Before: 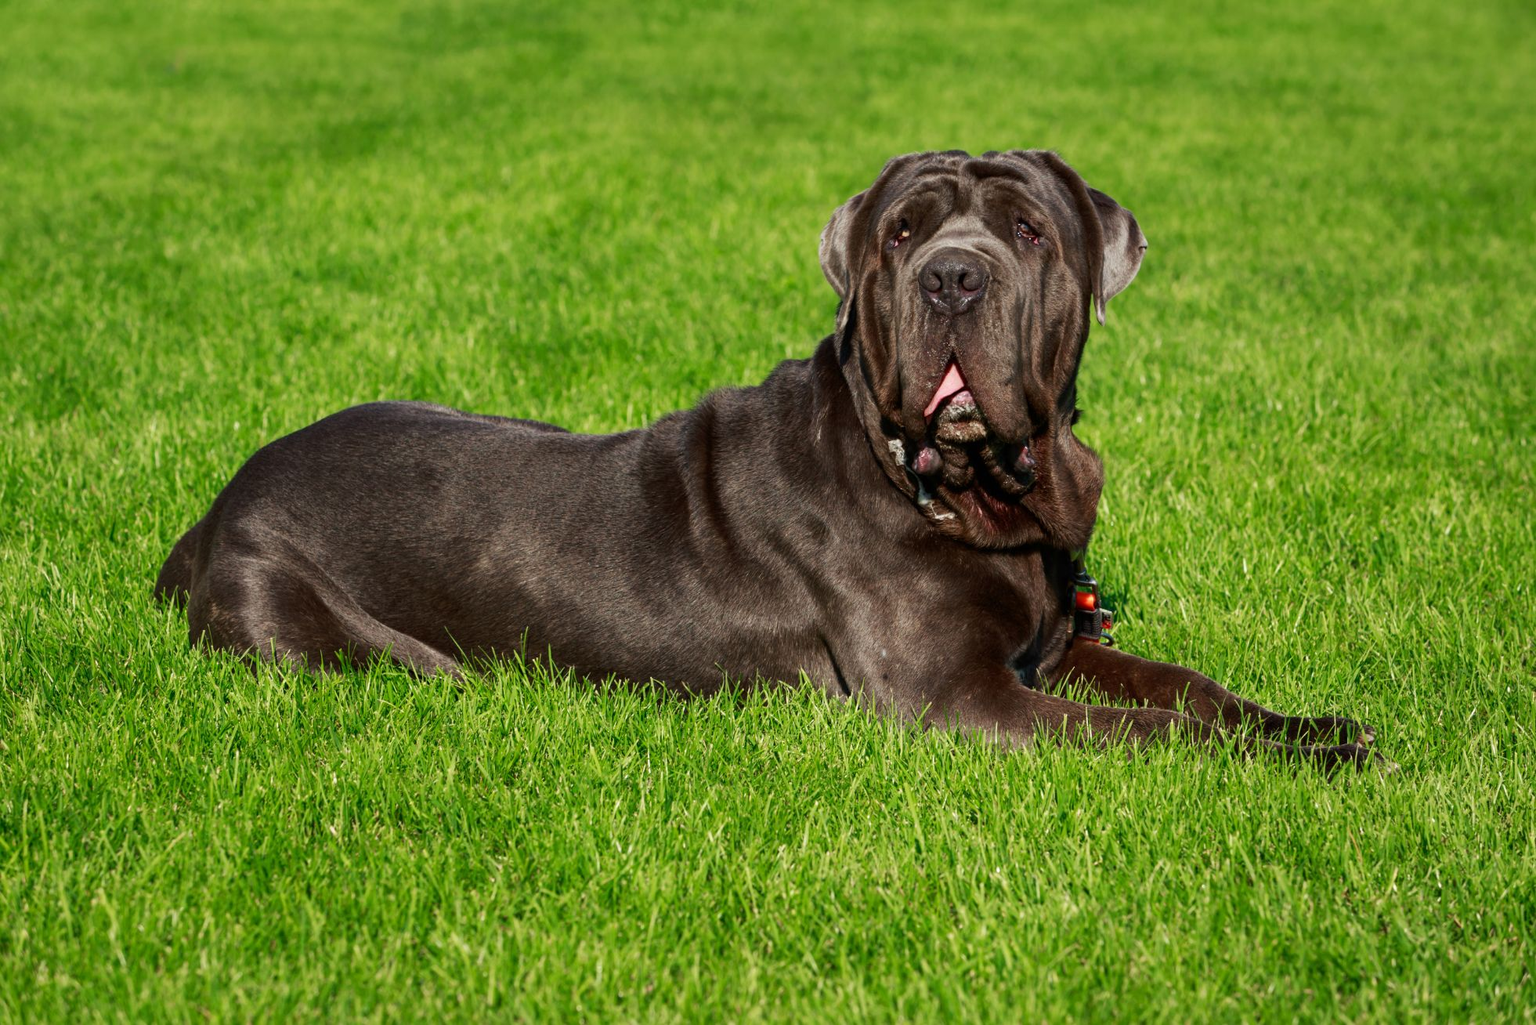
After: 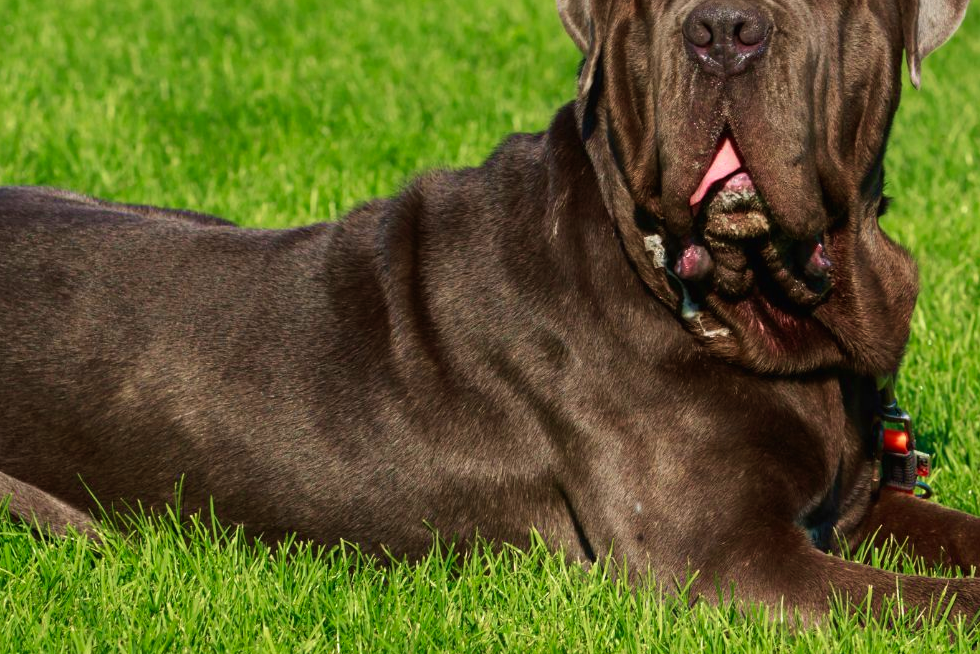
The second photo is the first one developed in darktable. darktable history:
velvia: strength 50%
contrast brightness saturation: contrast -0.02, brightness -0.01, saturation 0.03
crop: left 25%, top 25%, right 25%, bottom 25%
